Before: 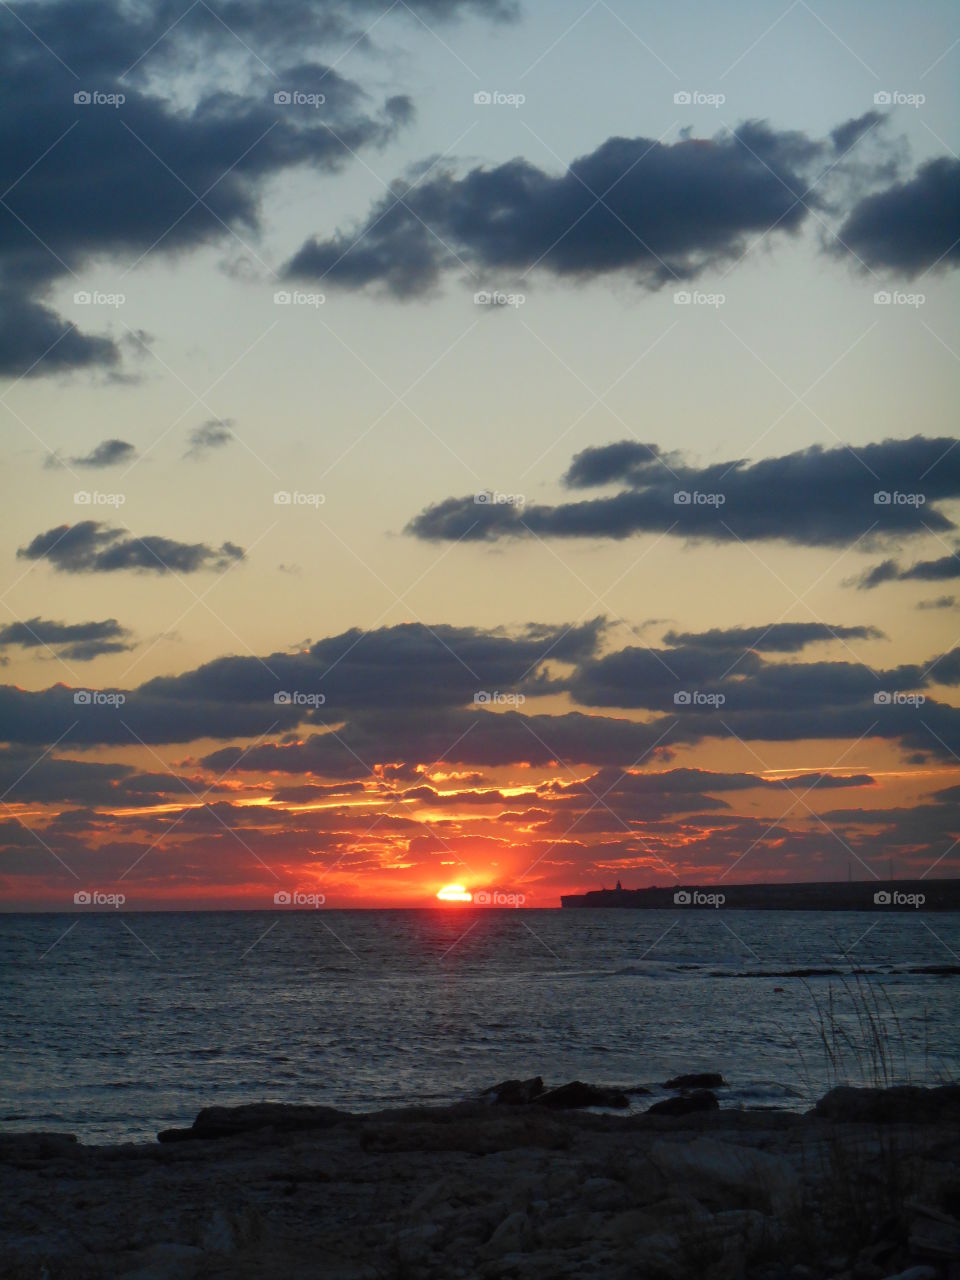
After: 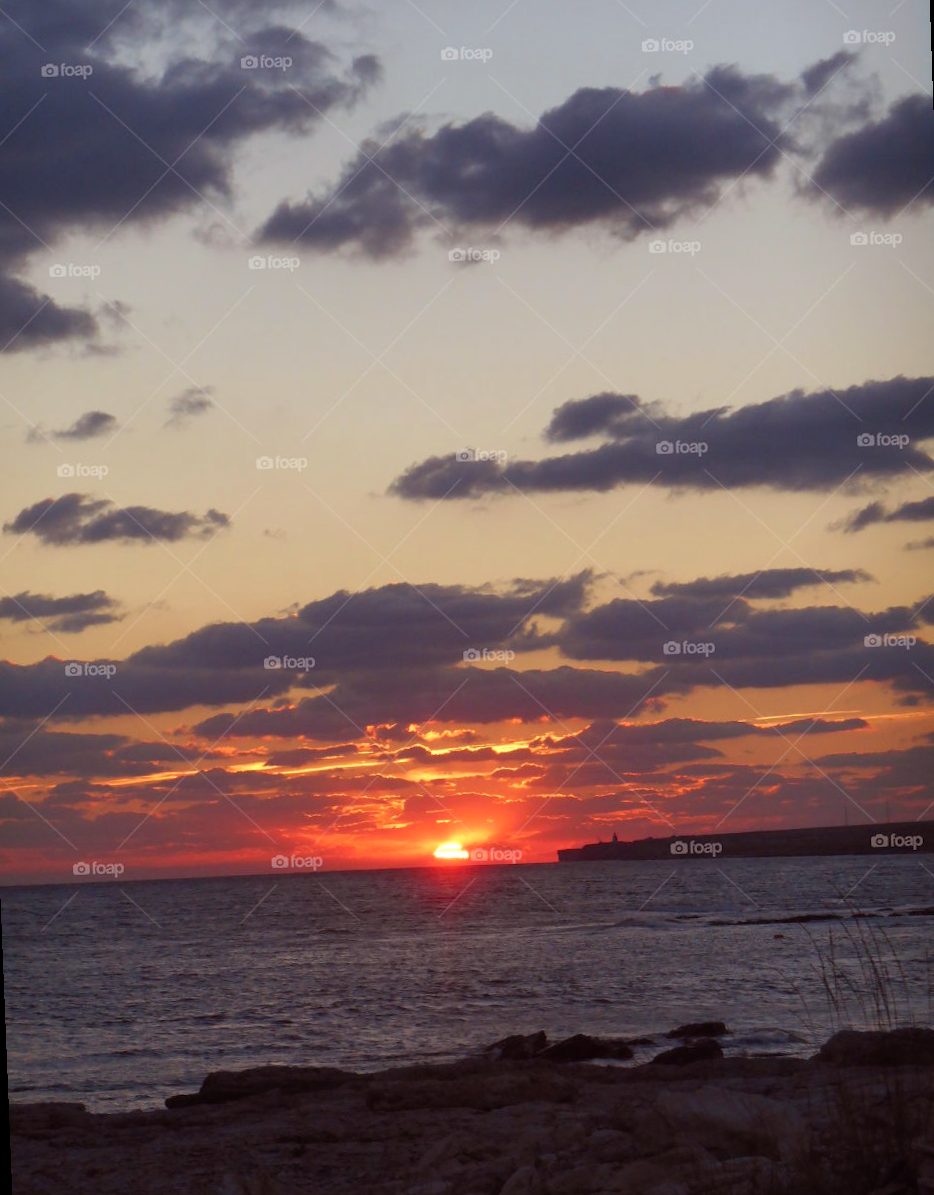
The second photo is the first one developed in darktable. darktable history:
rotate and perspective: rotation -2.12°, lens shift (vertical) 0.009, lens shift (horizontal) -0.008, automatic cropping original format, crop left 0.036, crop right 0.964, crop top 0.05, crop bottom 0.959
rgb levels: mode RGB, independent channels, levels [[0, 0.474, 1], [0, 0.5, 1], [0, 0.5, 1]]
